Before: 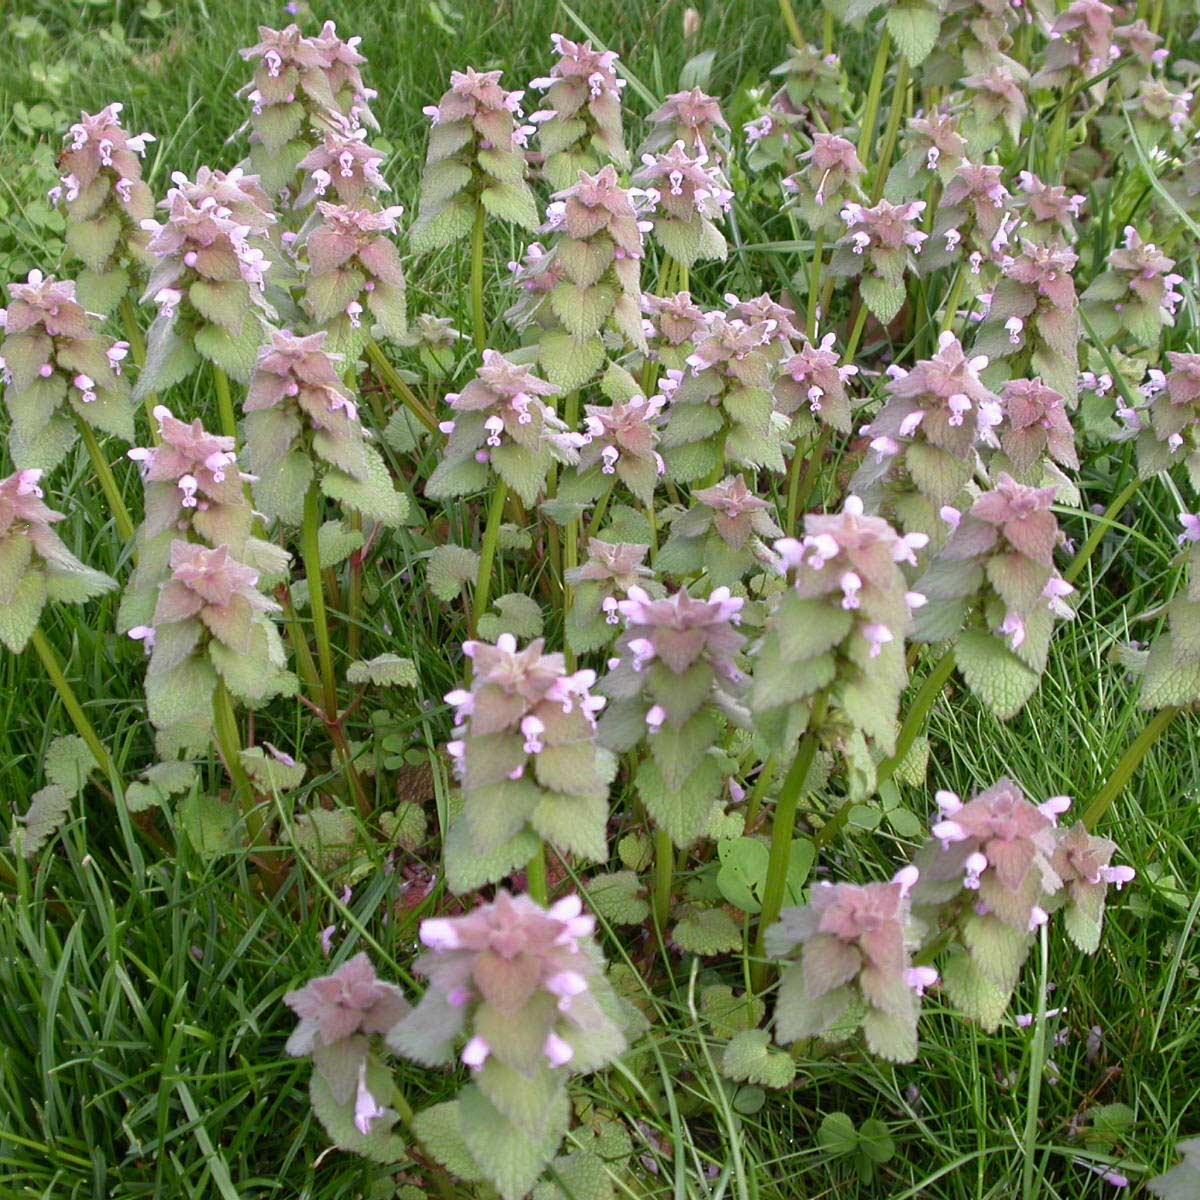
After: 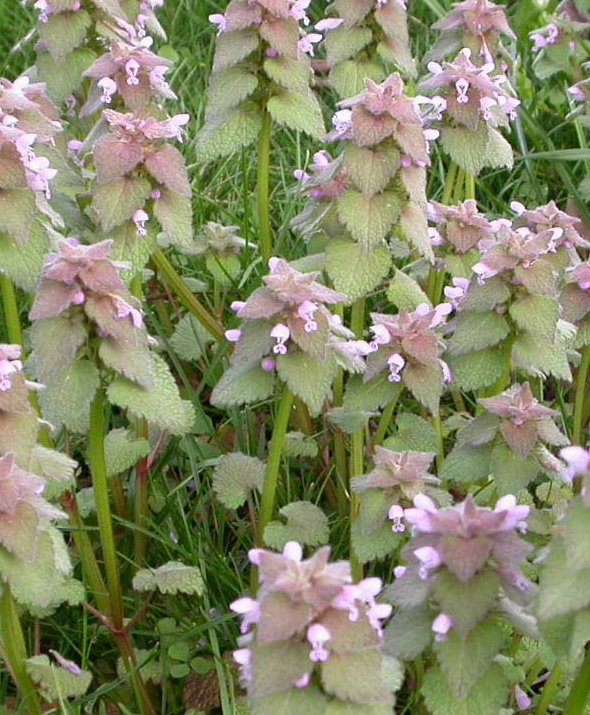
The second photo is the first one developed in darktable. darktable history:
crop: left 17.893%, top 7.727%, right 32.889%, bottom 32.634%
